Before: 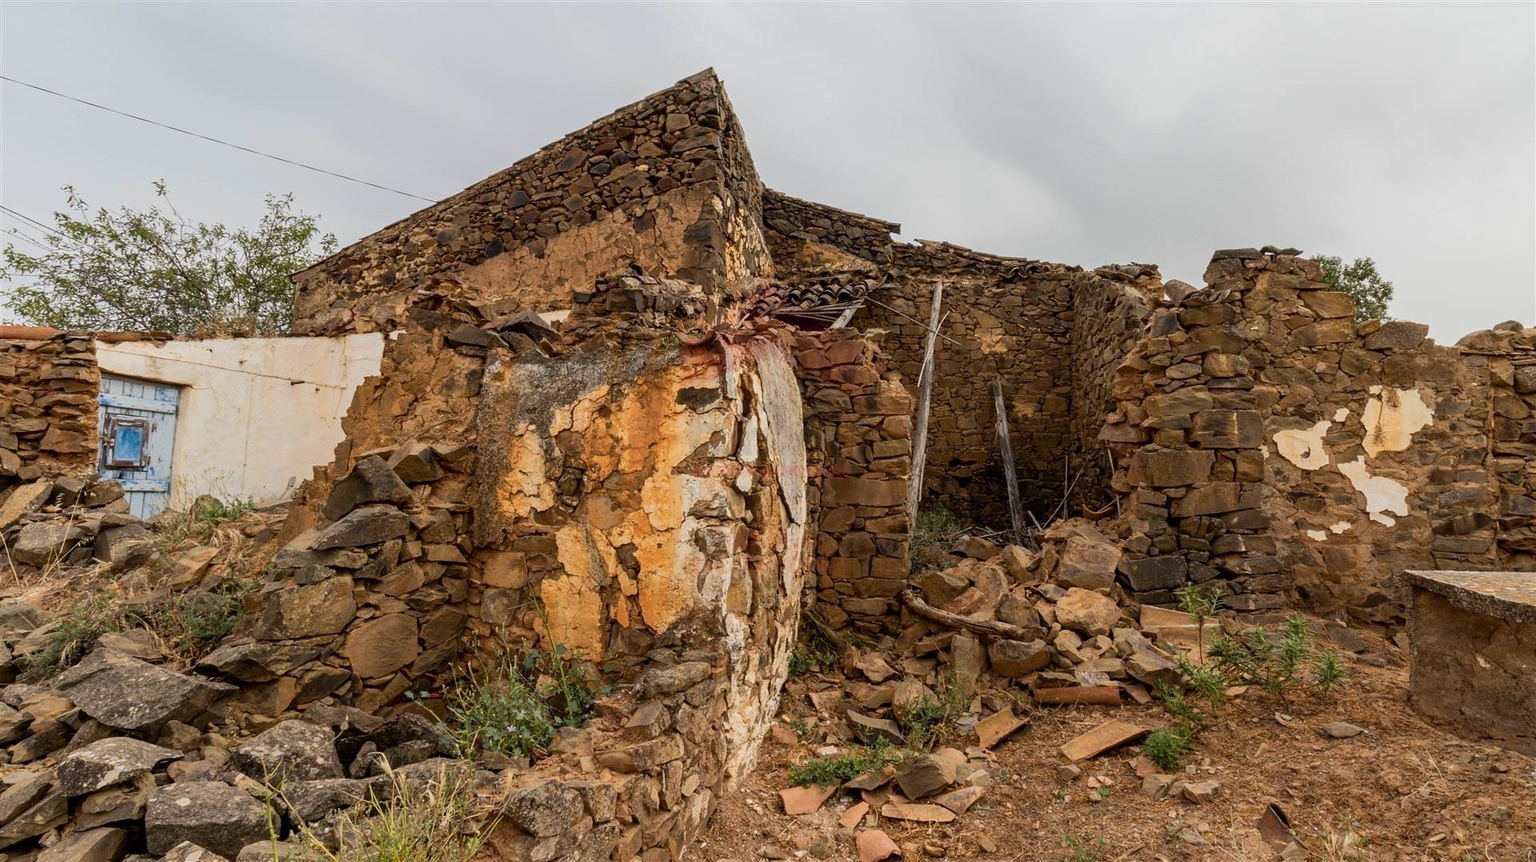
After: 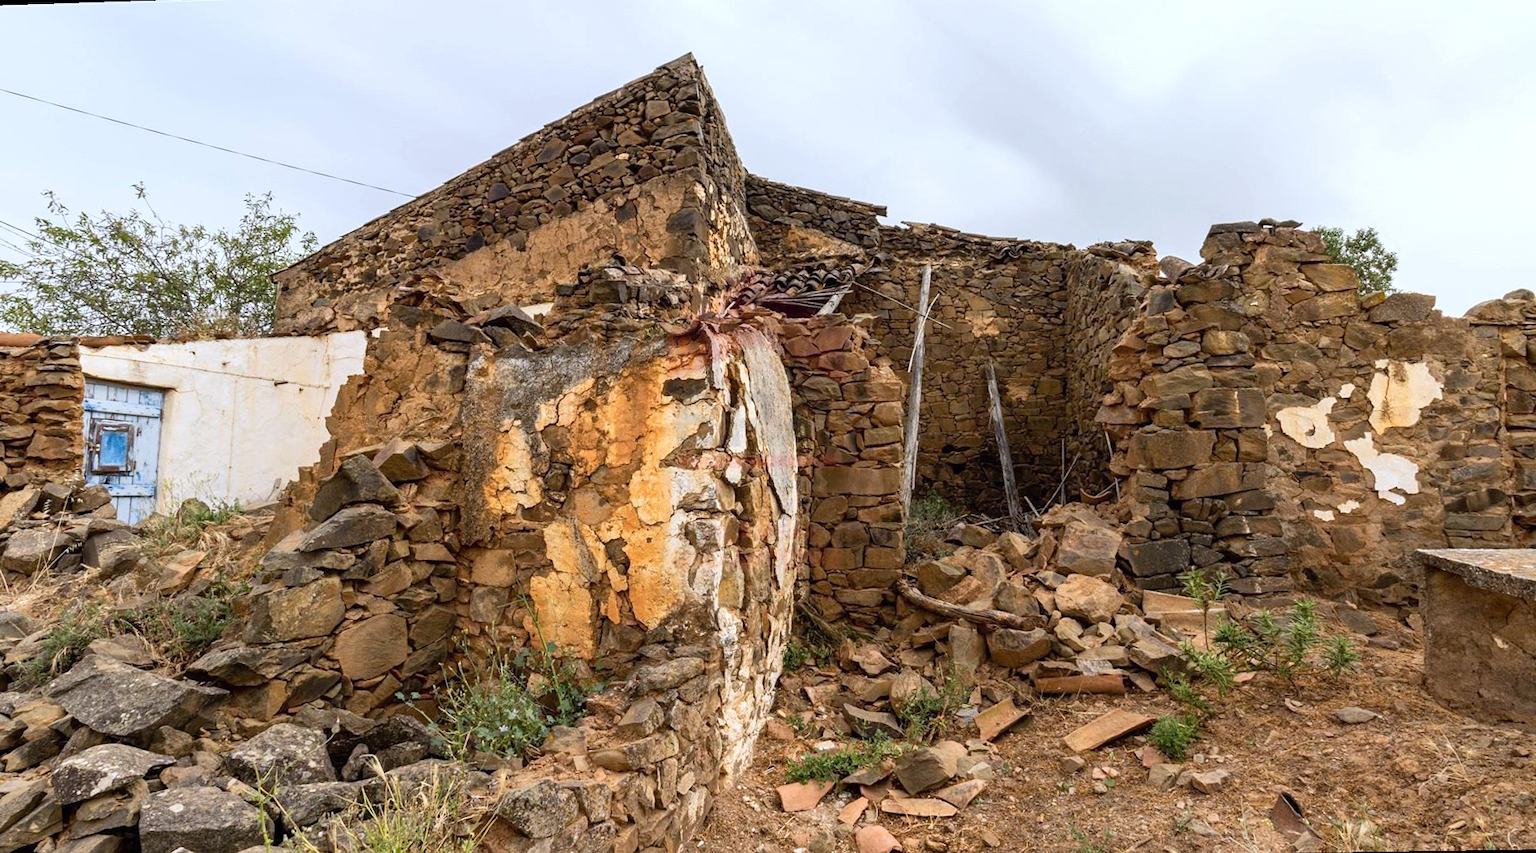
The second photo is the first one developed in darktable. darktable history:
exposure: black level correction 0, exposure 0.5 EV, compensate highlight preservation false
white balance: red 0.954, blue 1.079
rotate and perspective: rotation -1.32°, lens shift (horizontal) -0.031, crop left 0.015, crop right 0.985, crop top 0.047, crop bottom 0.982
